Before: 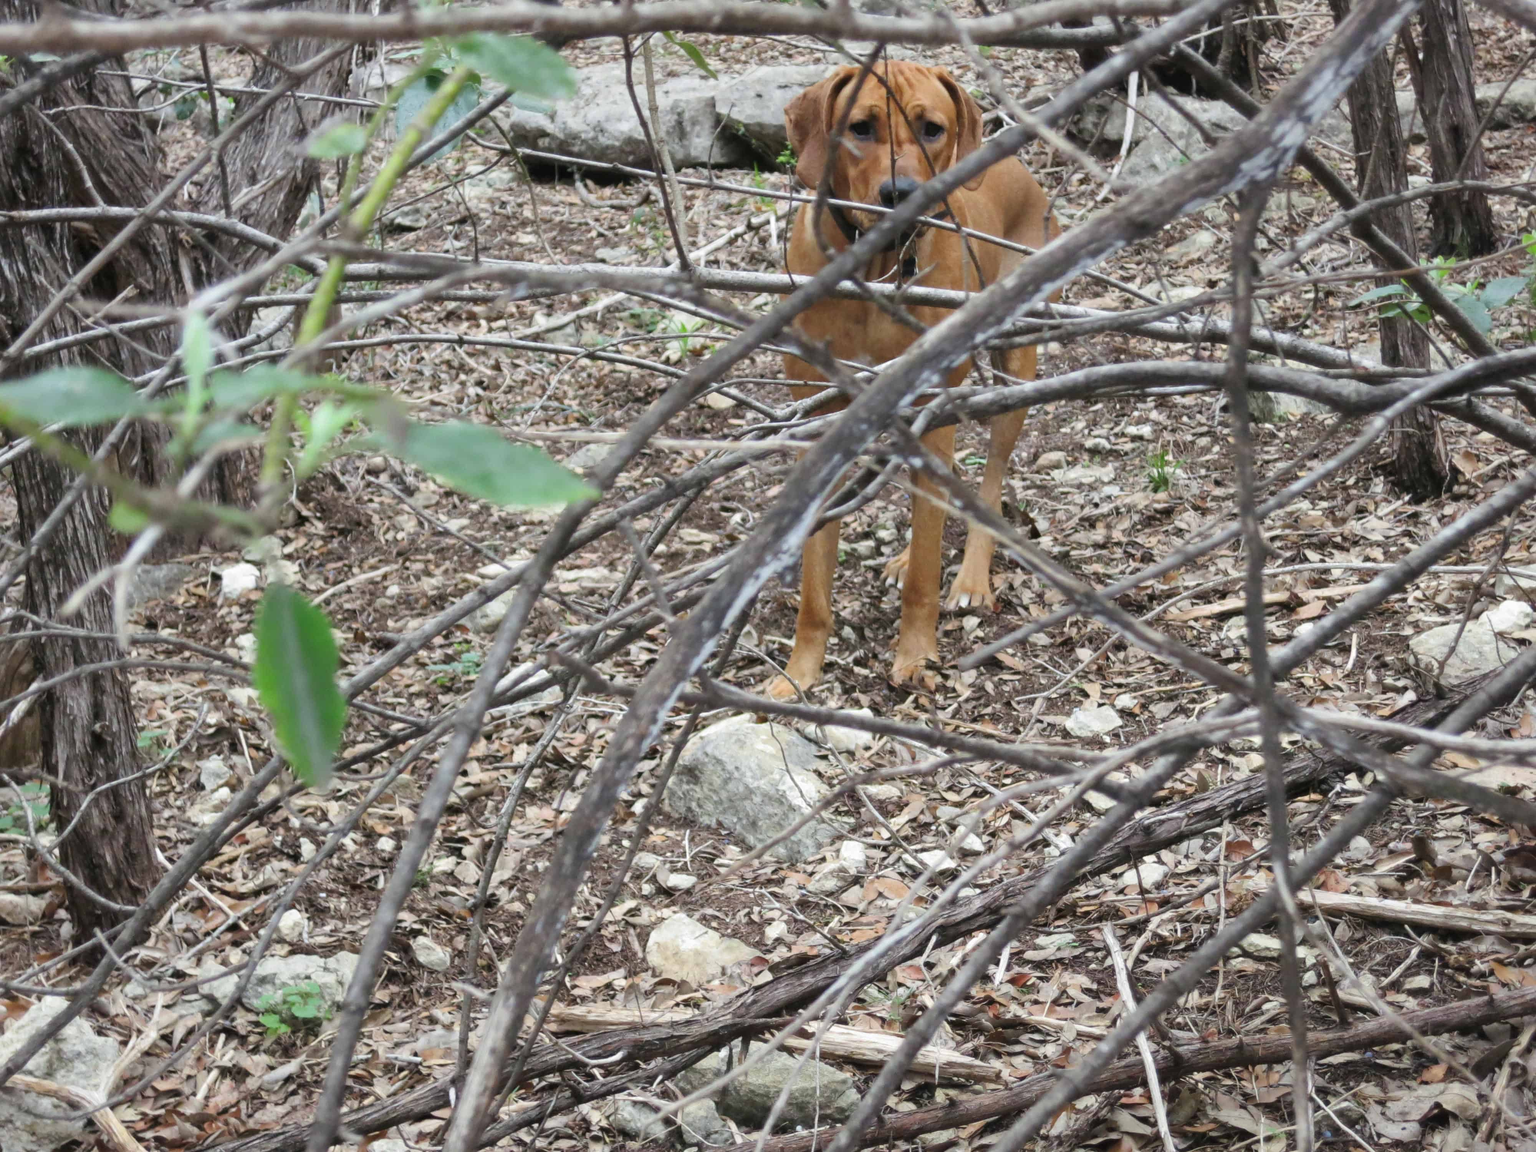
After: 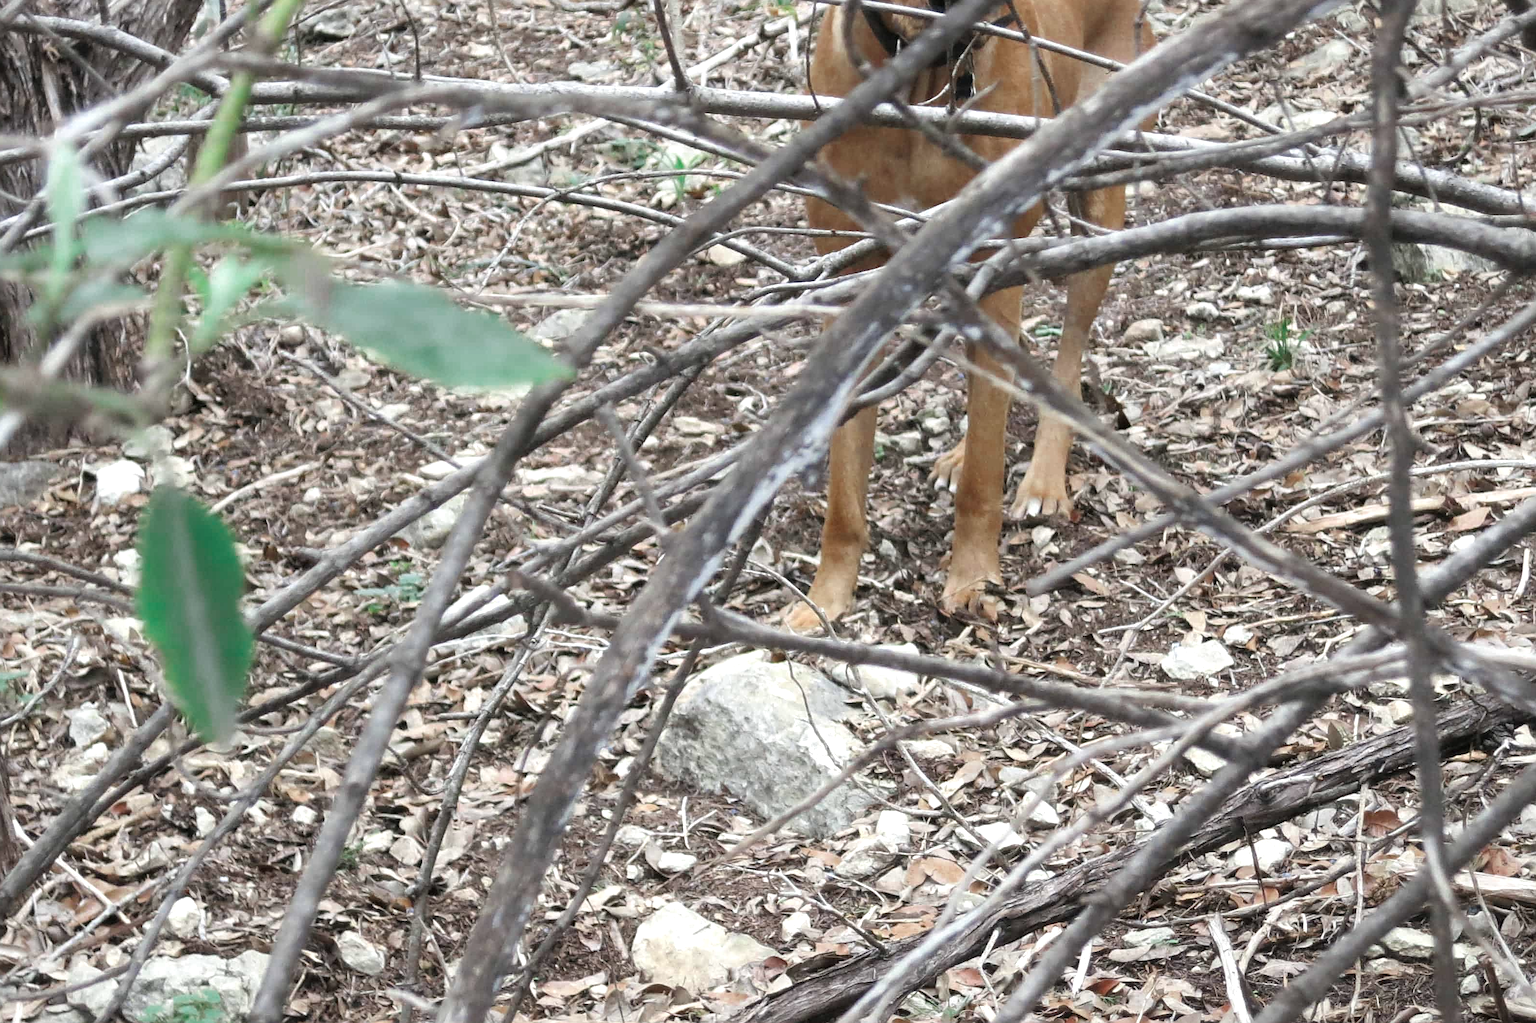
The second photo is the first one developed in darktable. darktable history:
color zones: curves: ch0 [(0, 0.5) (0.125, 0.4) (0.25, 0.5) (0.375, 0.4) (0.5, 0.4) (0.625, 0.35) (0.75, 0.35) (0.875, 0.5)]; ch1 [(0, 0.35) (0.125, 0.45) (0.25, 0.35) (0.375, 0.35) (0.5, 0.35) (0.625, 0.35) (0.75, 0.45) (0.875, 0.35)]; ch2 [(0, 0.6) (0.125, 0.5) (0.25, 0.5) (0.375, 0.6) (0.5, 0.6) (0.625, 0.5) (0.75, 0.5) (0.875, 0.5)]
sharpen: on, module defaults
tone equalizer: -8 EV -0.408 EV, -7 EV -0.374 EV, -6 EV -0.304 EV, -5 EV -0.223 EV, -3 EV 0.249 EV, -2 EV 0.327 EV, -1 EV 0.415 EV, +0 EV 0.386 EV
crop: left 9.484%, top 17.285%, right 11.297%, bottom 12.363%
